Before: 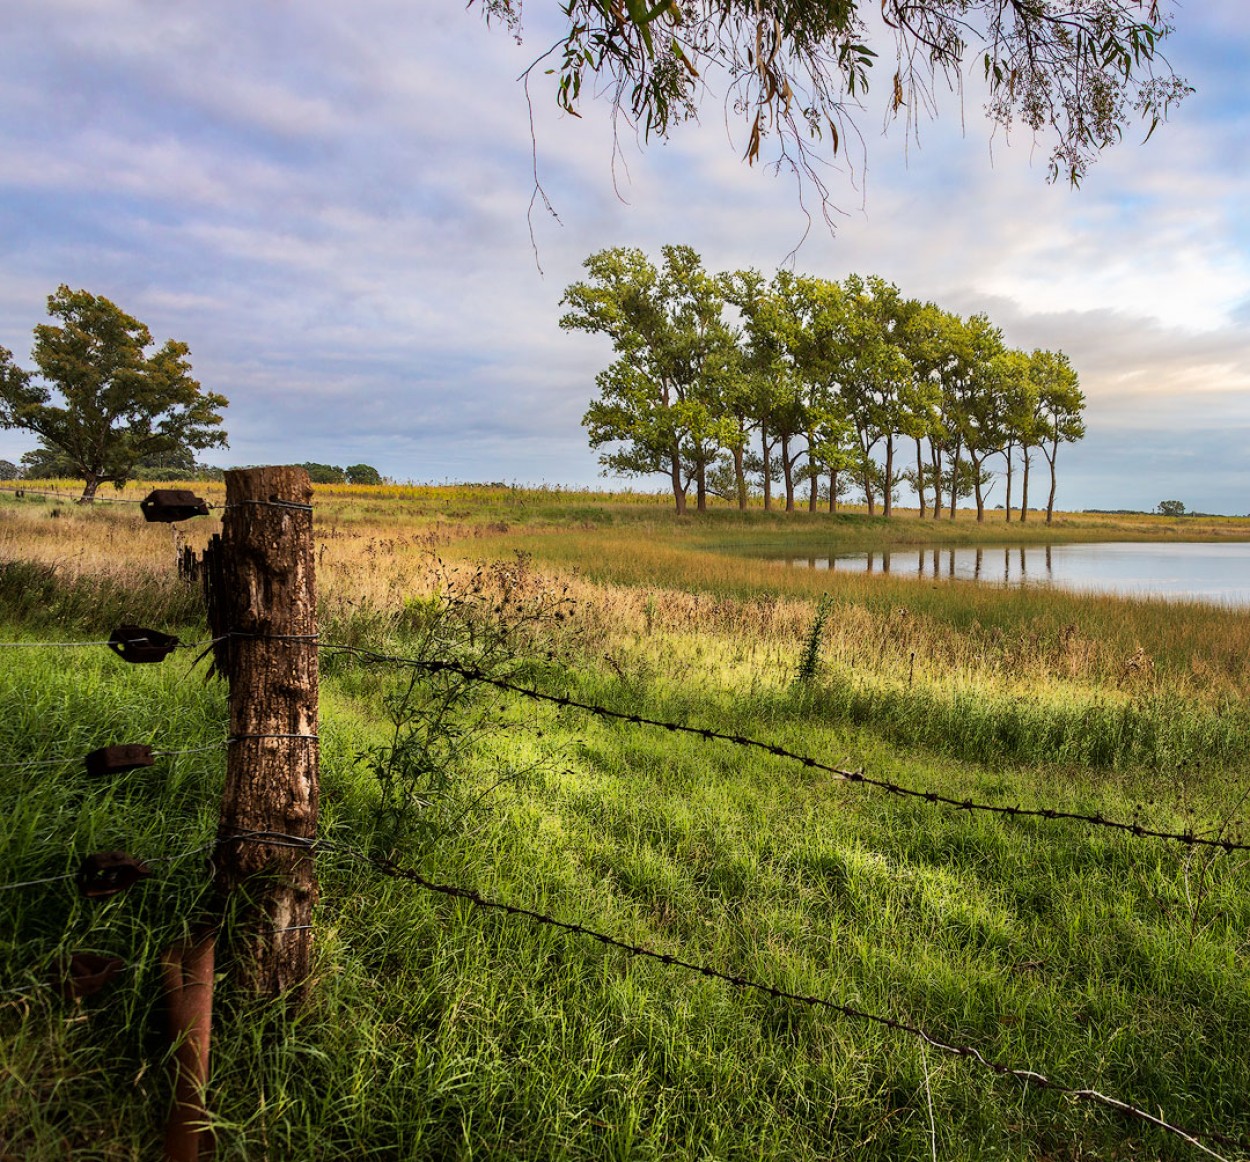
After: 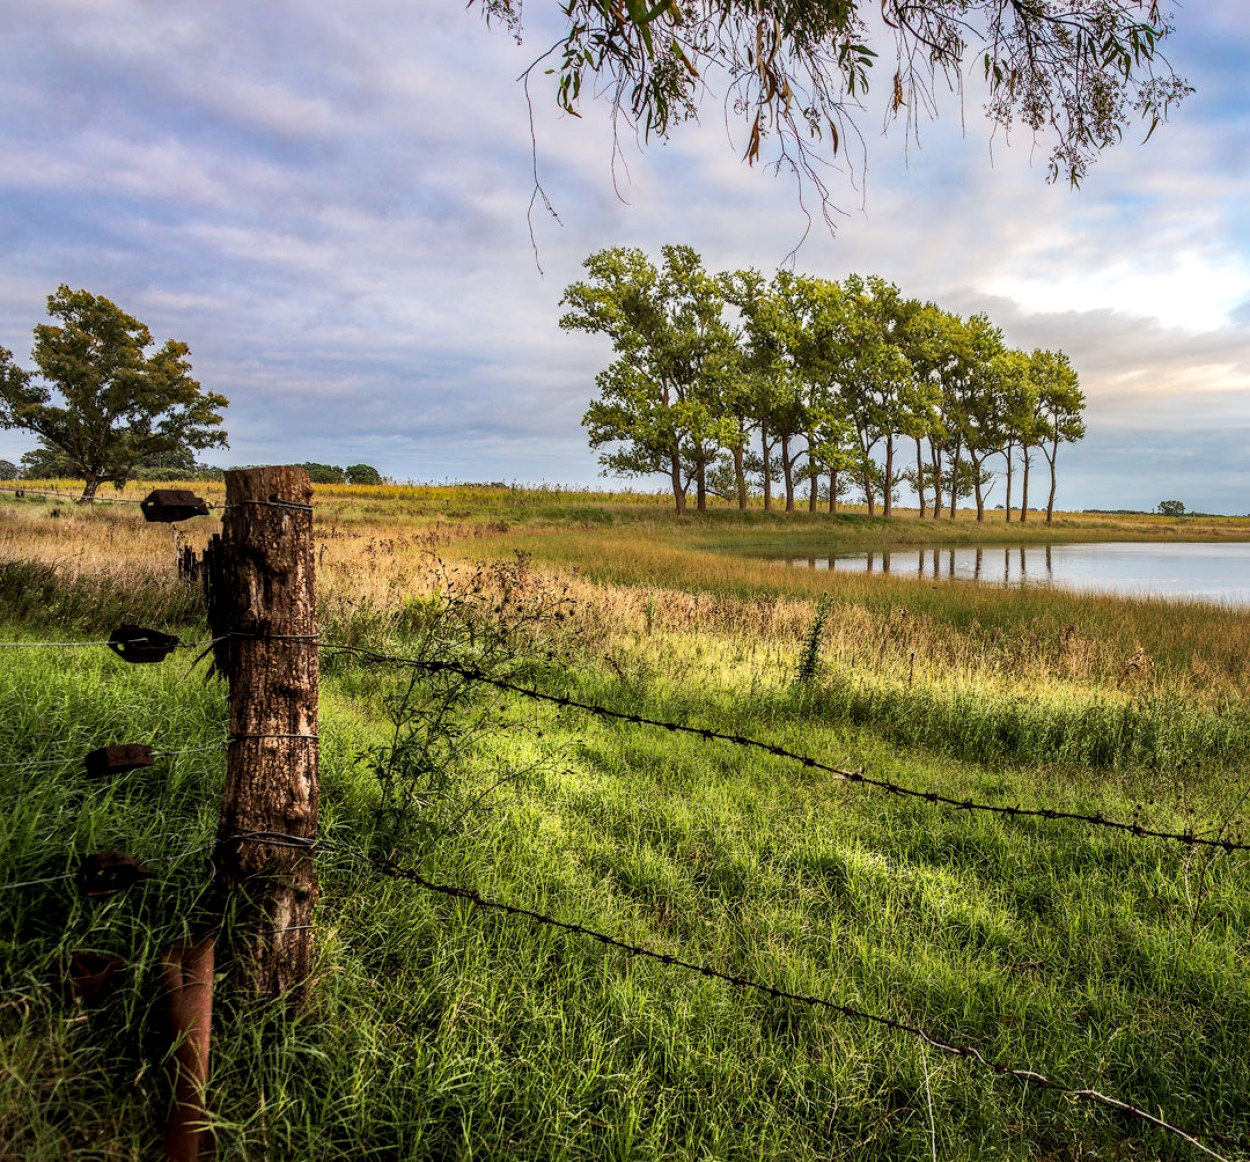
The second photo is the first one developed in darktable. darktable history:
exposure: compensate exposure bias true, compensate highlight preservation false
local contrast: highlights 57%, shadows 51%, detail 130%, midtone range 0.453
